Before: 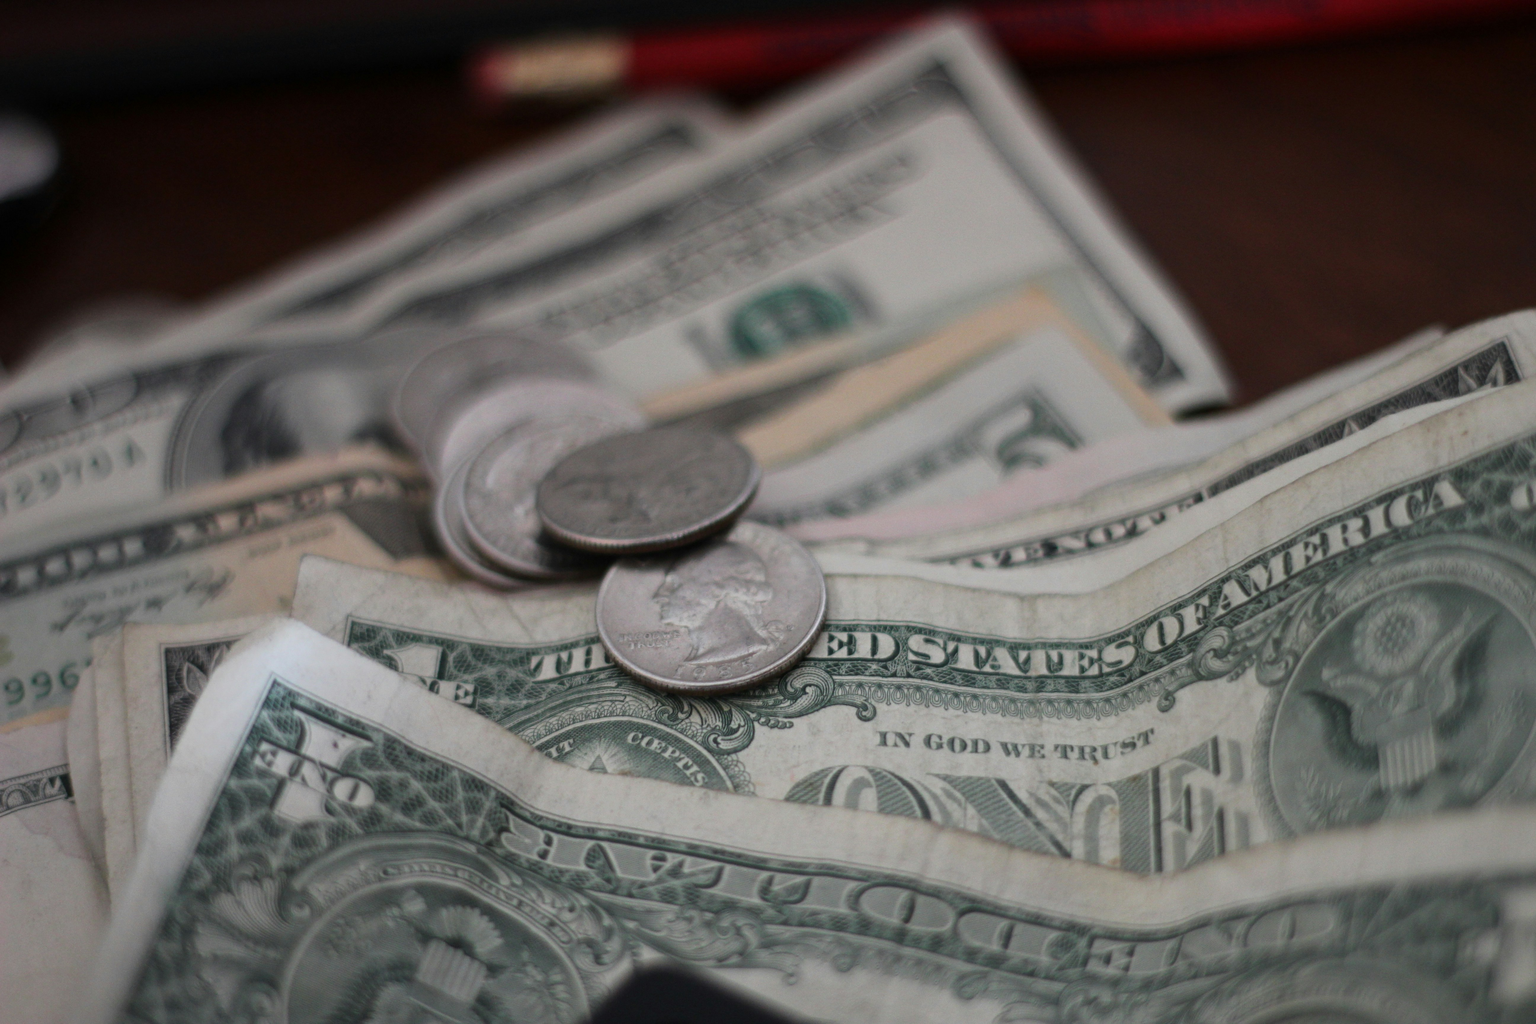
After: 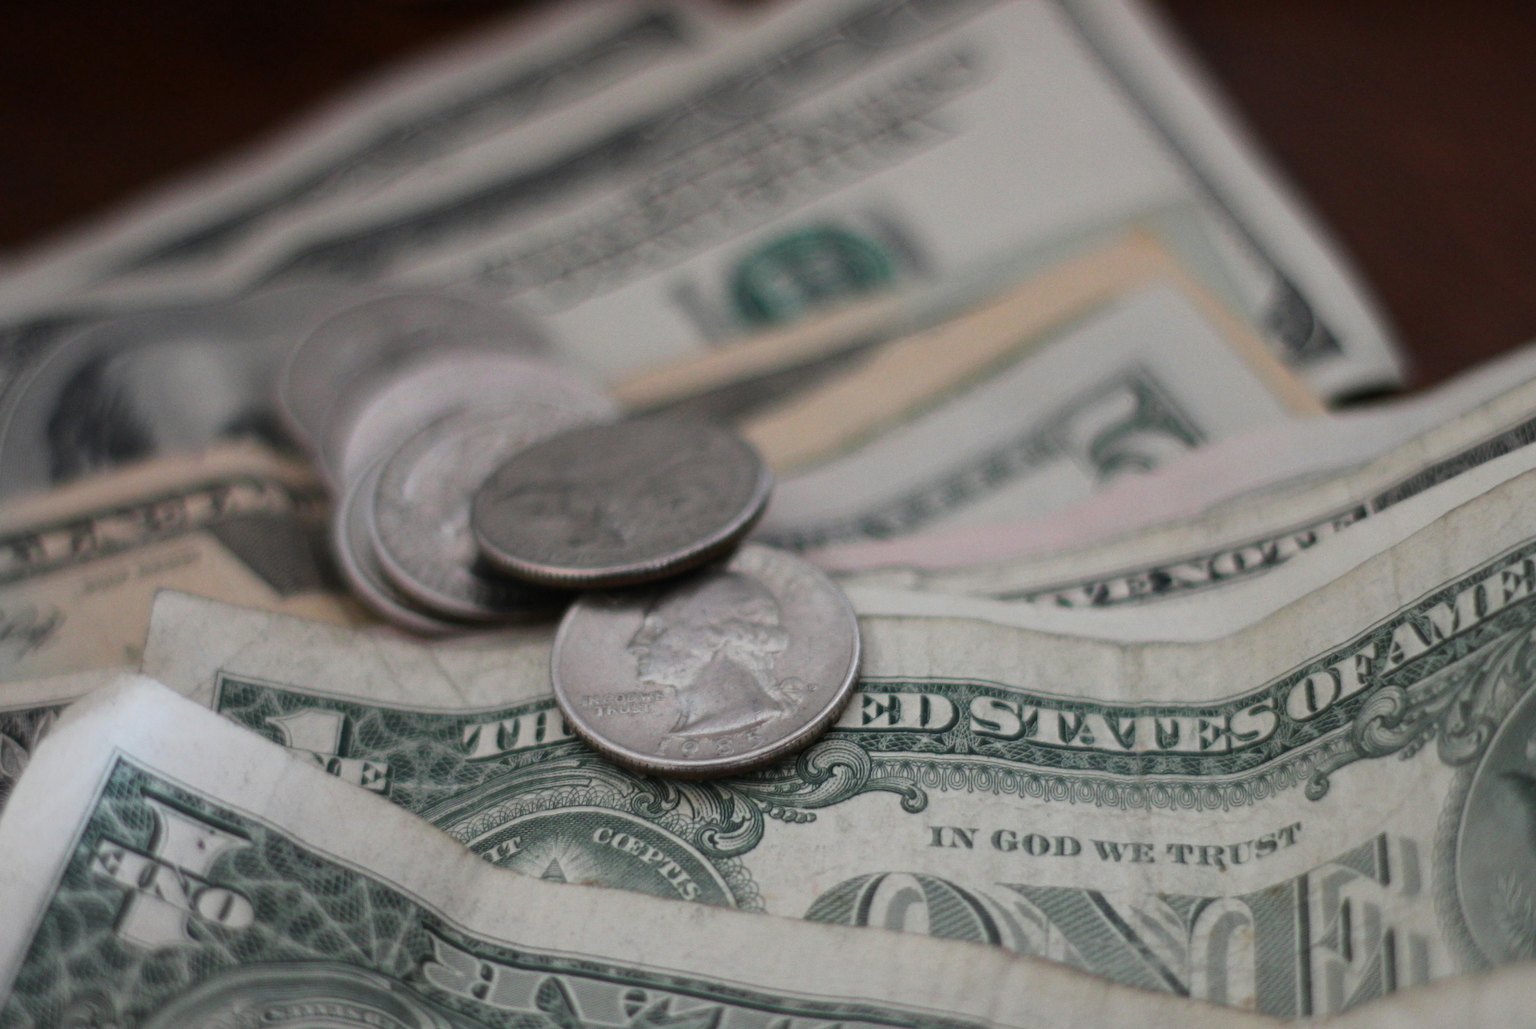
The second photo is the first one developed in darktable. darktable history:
crop and rotate: left 12.12%, top 11.375%, right 13.451%, bottom 13.812%
